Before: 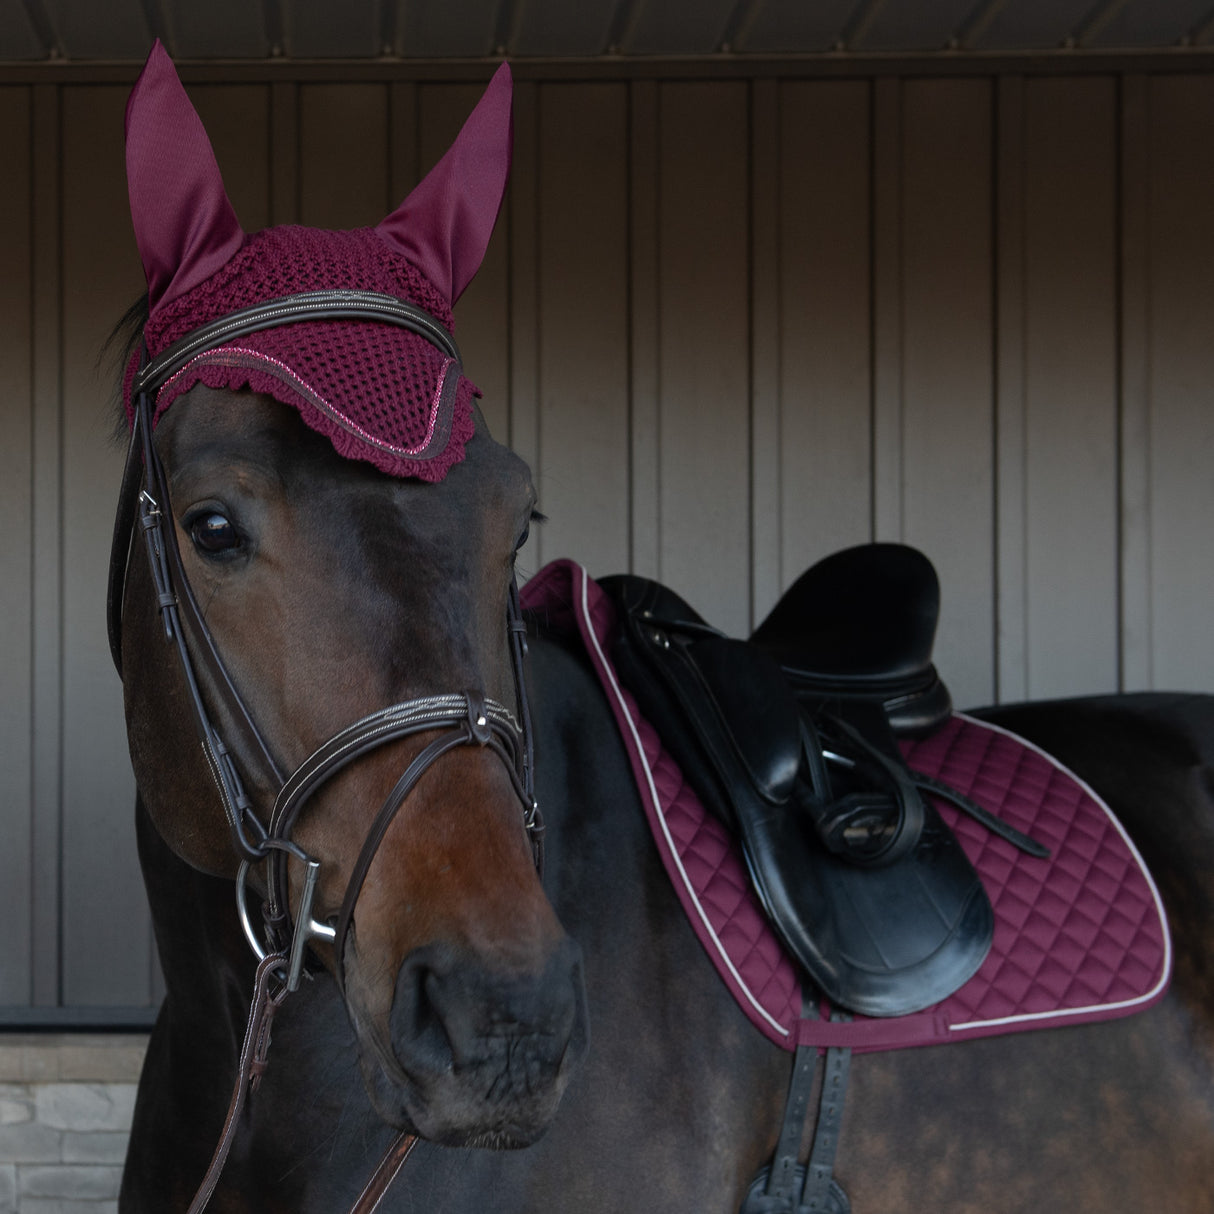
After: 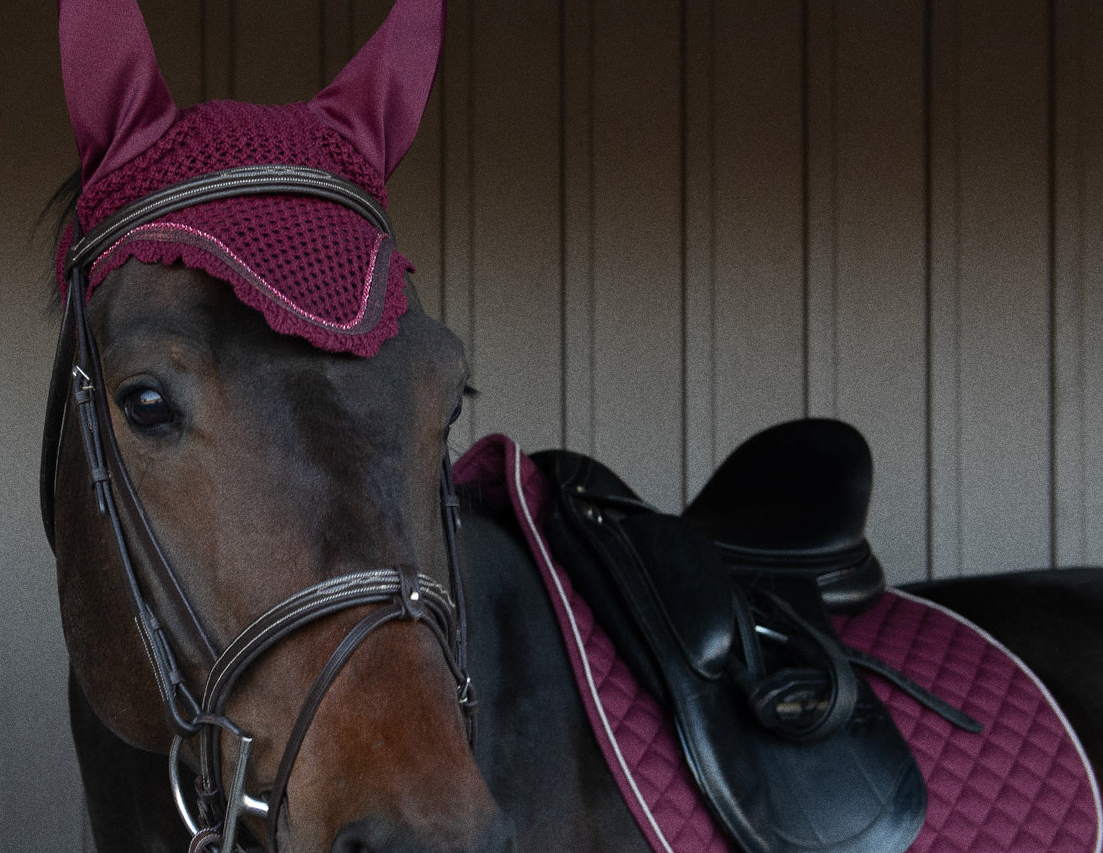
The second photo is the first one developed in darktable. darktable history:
grain: coarseness 0.09 ISO, strength 40%
crop: left 5.596%, top 10.314%, right 3.534%, bottom 19.395%
